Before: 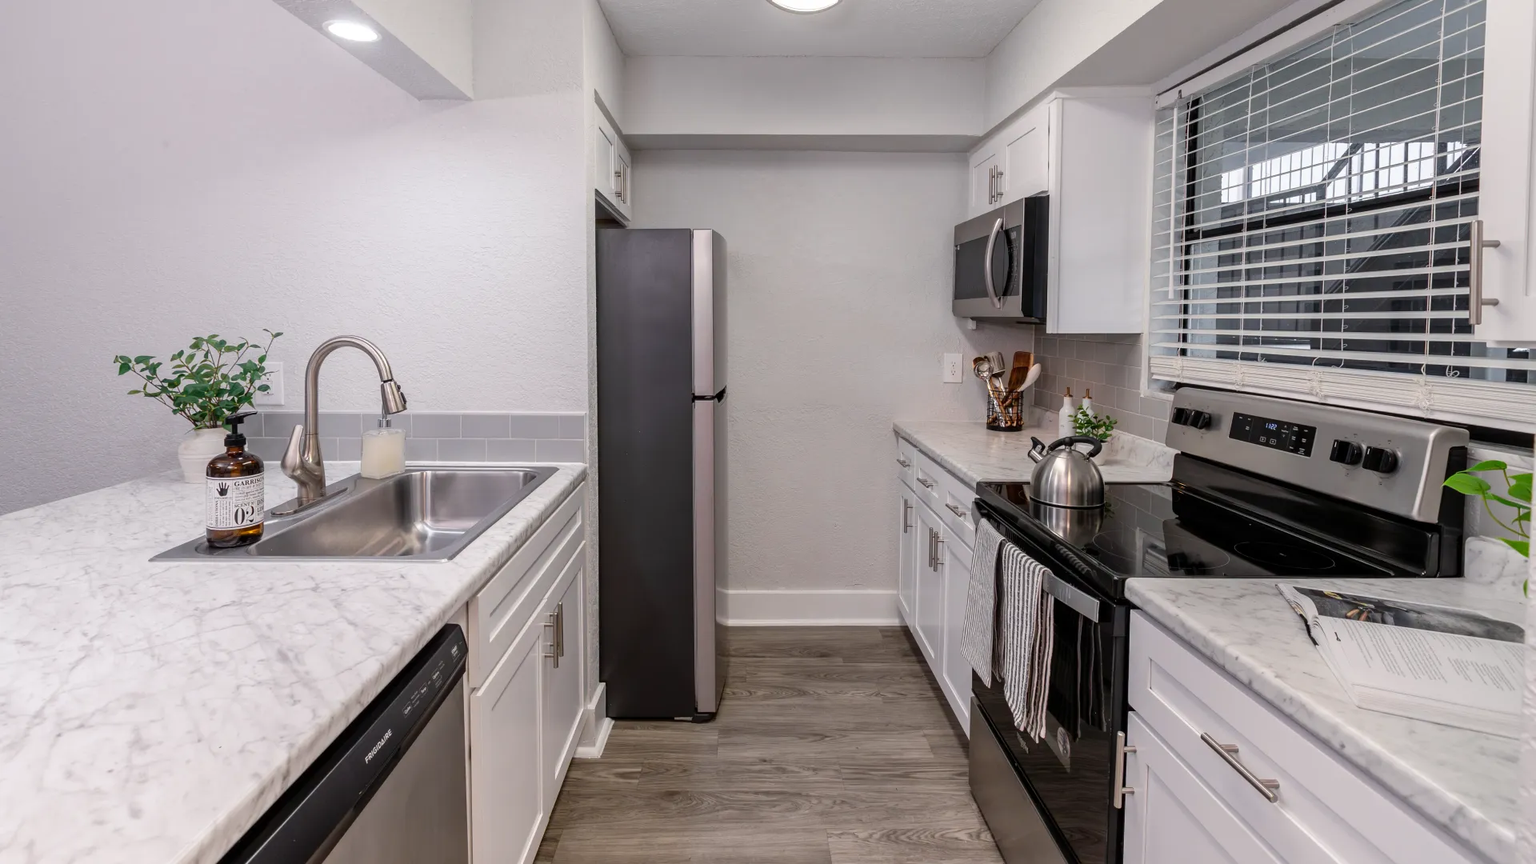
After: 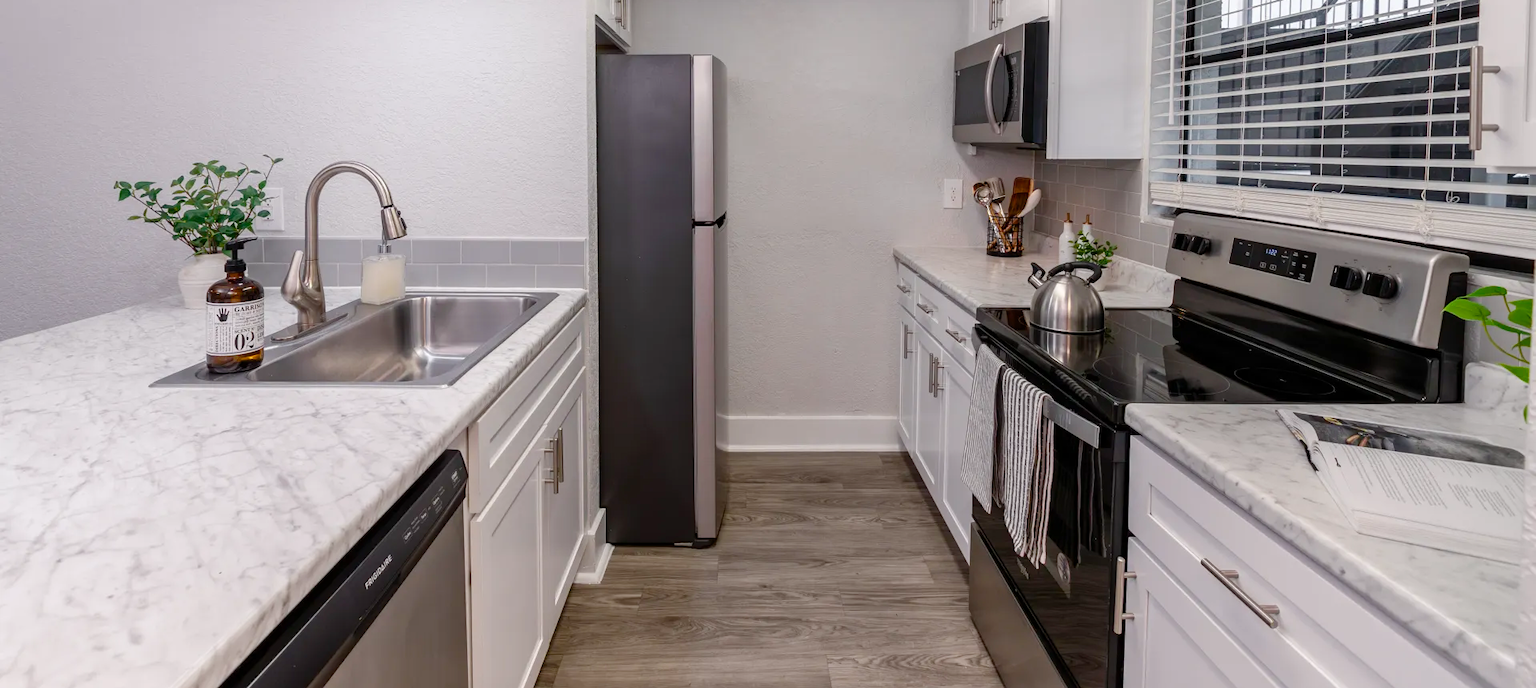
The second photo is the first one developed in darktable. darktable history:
color balance rgb: perceptual saturation grading › global saturation 20%, perceptual saturation grading › highlights -25.897%, perceptual saturation grading › shadows 24.182%
crop and rotate: top 20.269%
